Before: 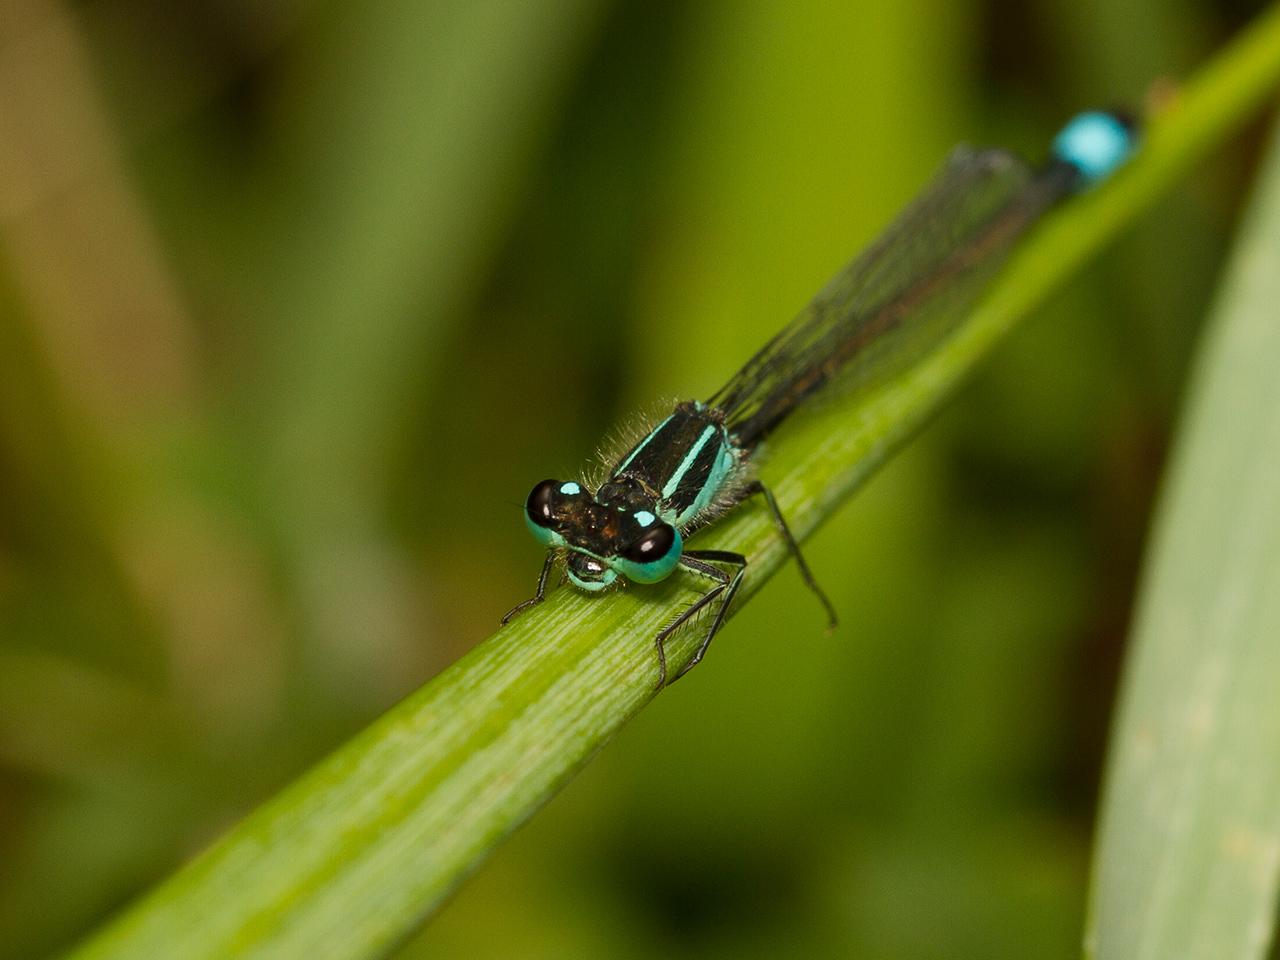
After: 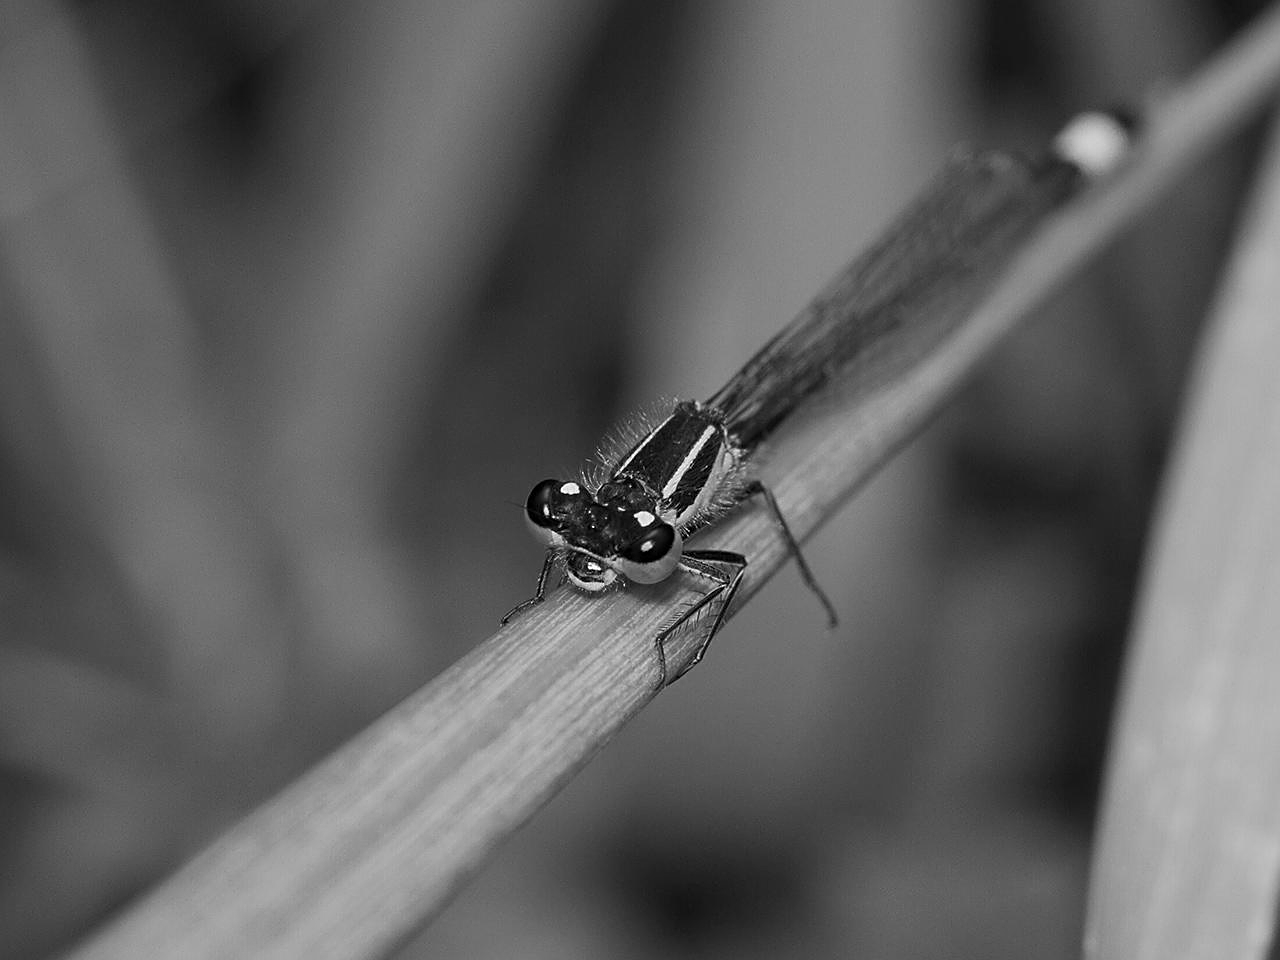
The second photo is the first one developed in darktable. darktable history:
sharpen: on, module defaults
white balance: red 0.926, green 1.003, blue 1.133
monochrome: a -71.75, b 75.82
